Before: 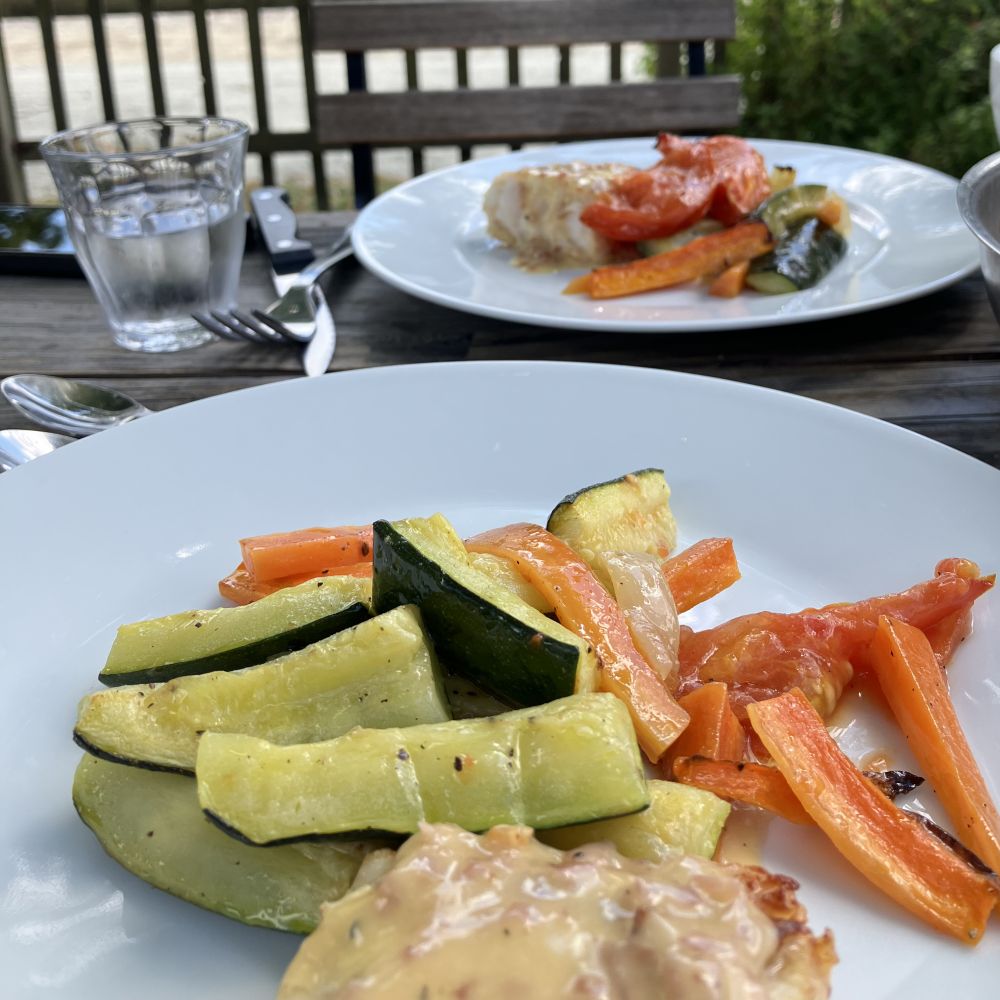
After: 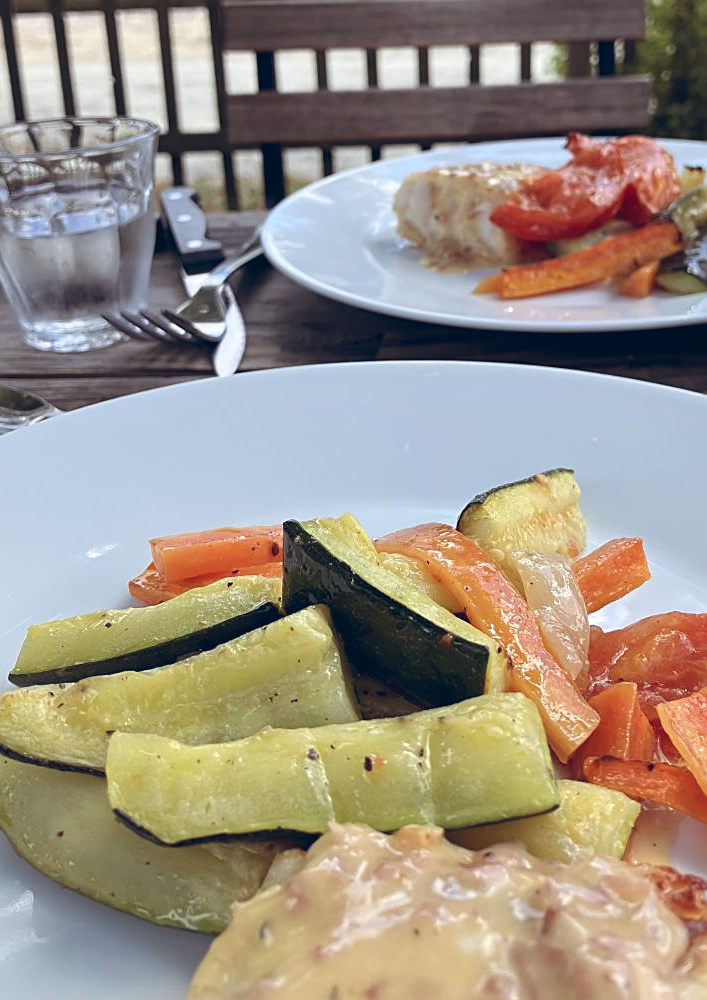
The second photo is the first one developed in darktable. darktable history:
crop and rotate: left 9.061%, right 20.142%
sharpen: on, module defaults
color balance rgb: shadows lift › chroma 9.92%, shadows lift › hue 45.12°, power › luminance 3.26%, power › hue 231.93°, global offset › luminance 0.4%, global offset › chroma 0.21%, global offset › hue 255.02°
tone equalizer: on, module defaults
